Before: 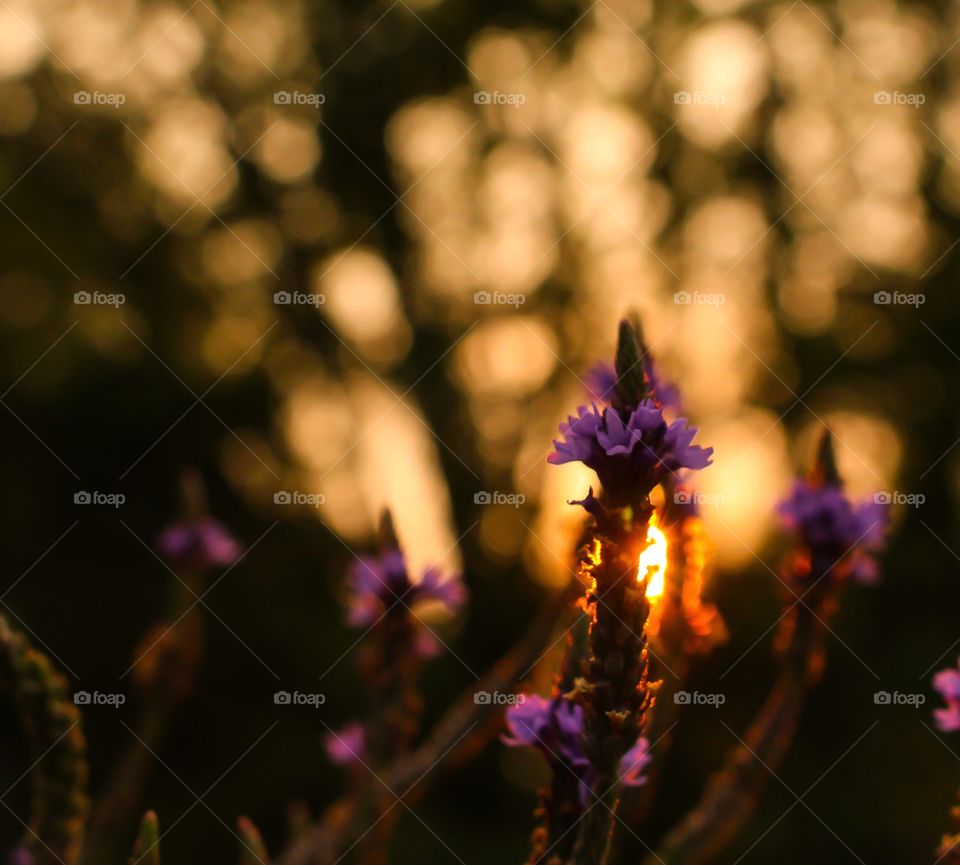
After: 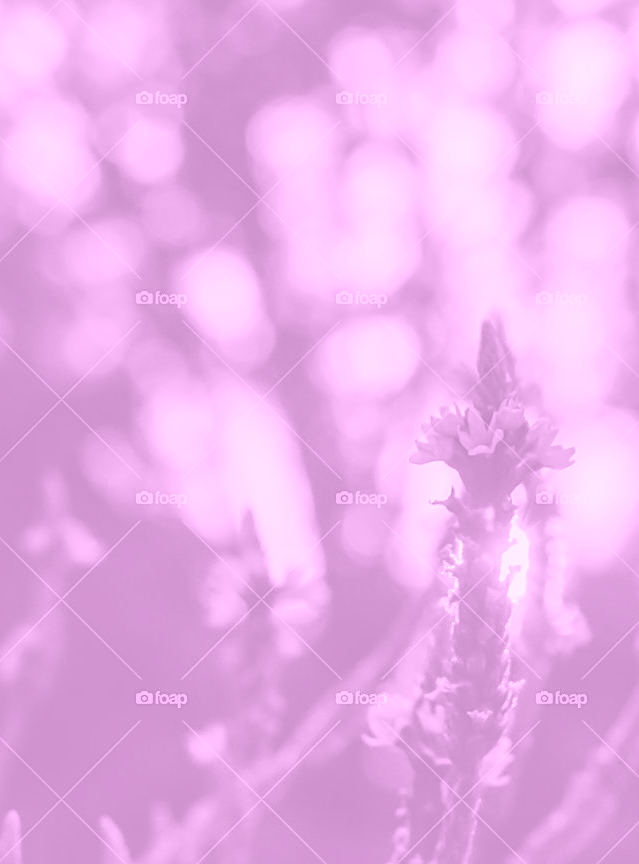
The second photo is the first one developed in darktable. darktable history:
sharpen: on, module defaults
crop and rotate: left 14.385%, right 18.948%
colorize: hue 331.2°, saturation 75%, source mix 30.28%, lightness 70.52%, version 1
shadows and highlights: on, module defaults
local contrast: detail 150%
